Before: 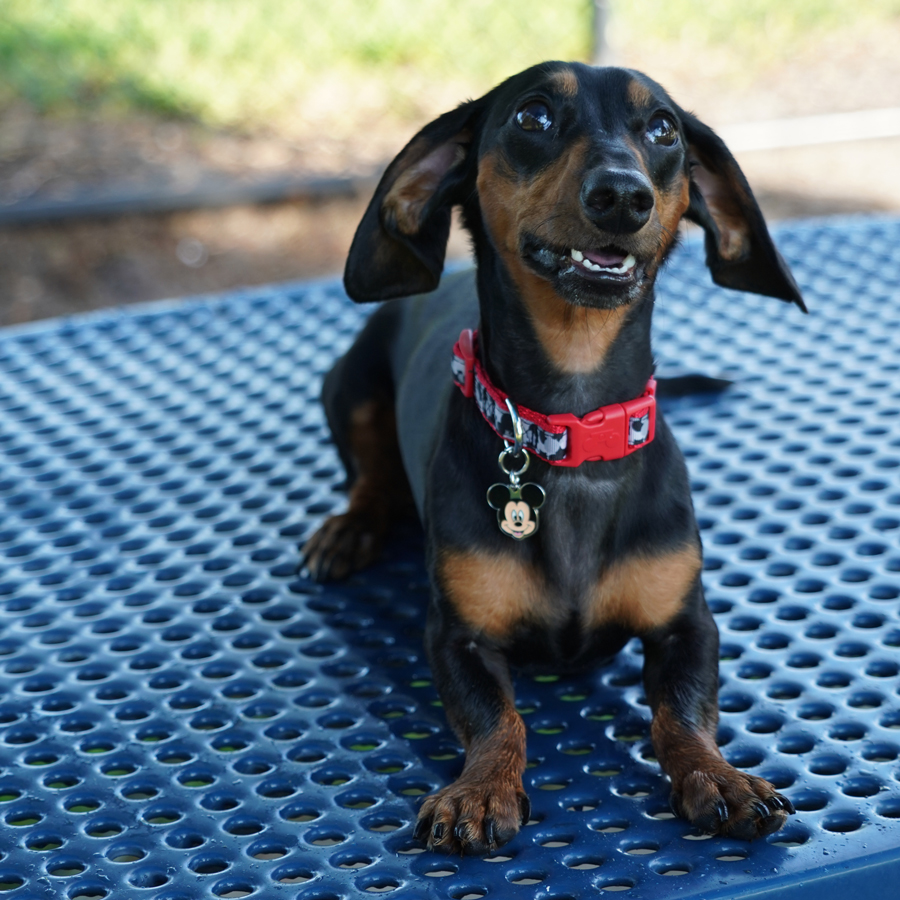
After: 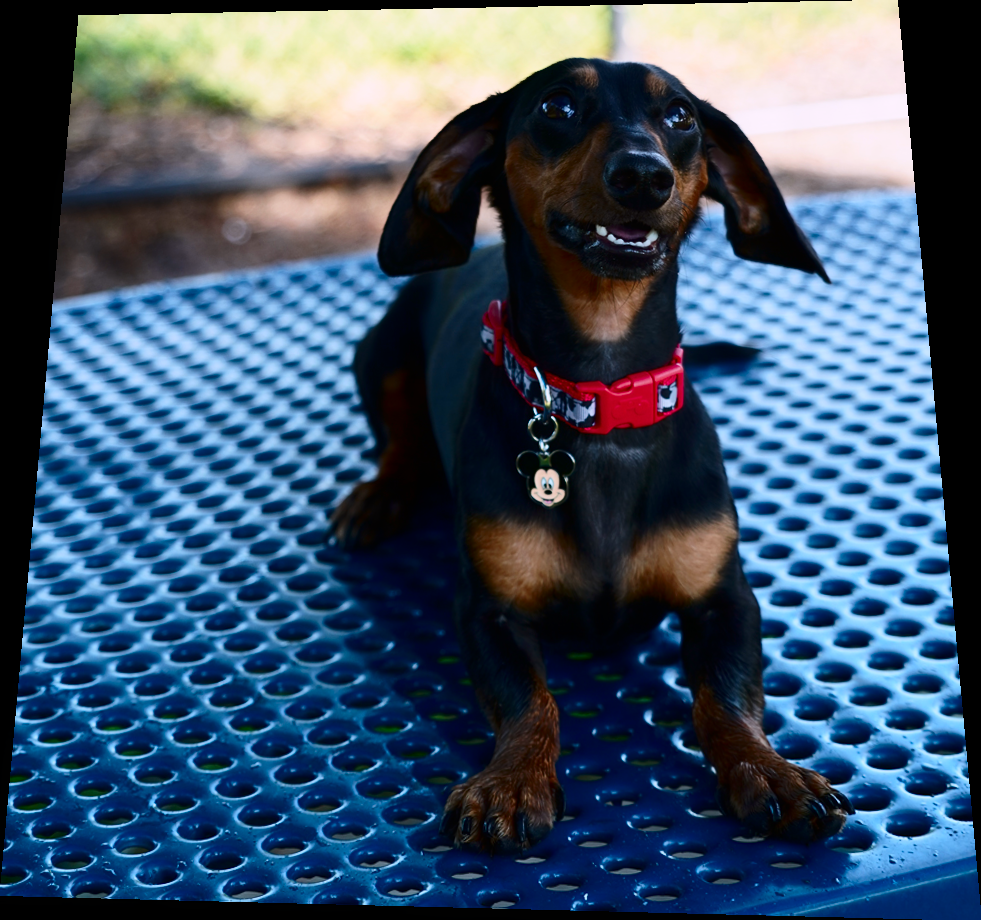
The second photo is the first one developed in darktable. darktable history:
graduated density: density 0.38 EV, hardness 21%, rotation -6.11°, saturation 32%
rotate and perspective: rotation 0.128°, lens shift (vertical) -0.181, lens shift (horizontal) -0.044, shear 0.001, automatic cropping off
contrast equalizer: y [[0.5, 0.488, 0.462, 0.461, 0.491, 0.5], [0.5 ×6], [0.5 ×6], [0 ×6], [0 ×6]]
contrast brightness saturation: contrast 0.32, brightness -0.08, saturation 0.17
color correction: highlights a* -0.772, highlights b* -8.92
